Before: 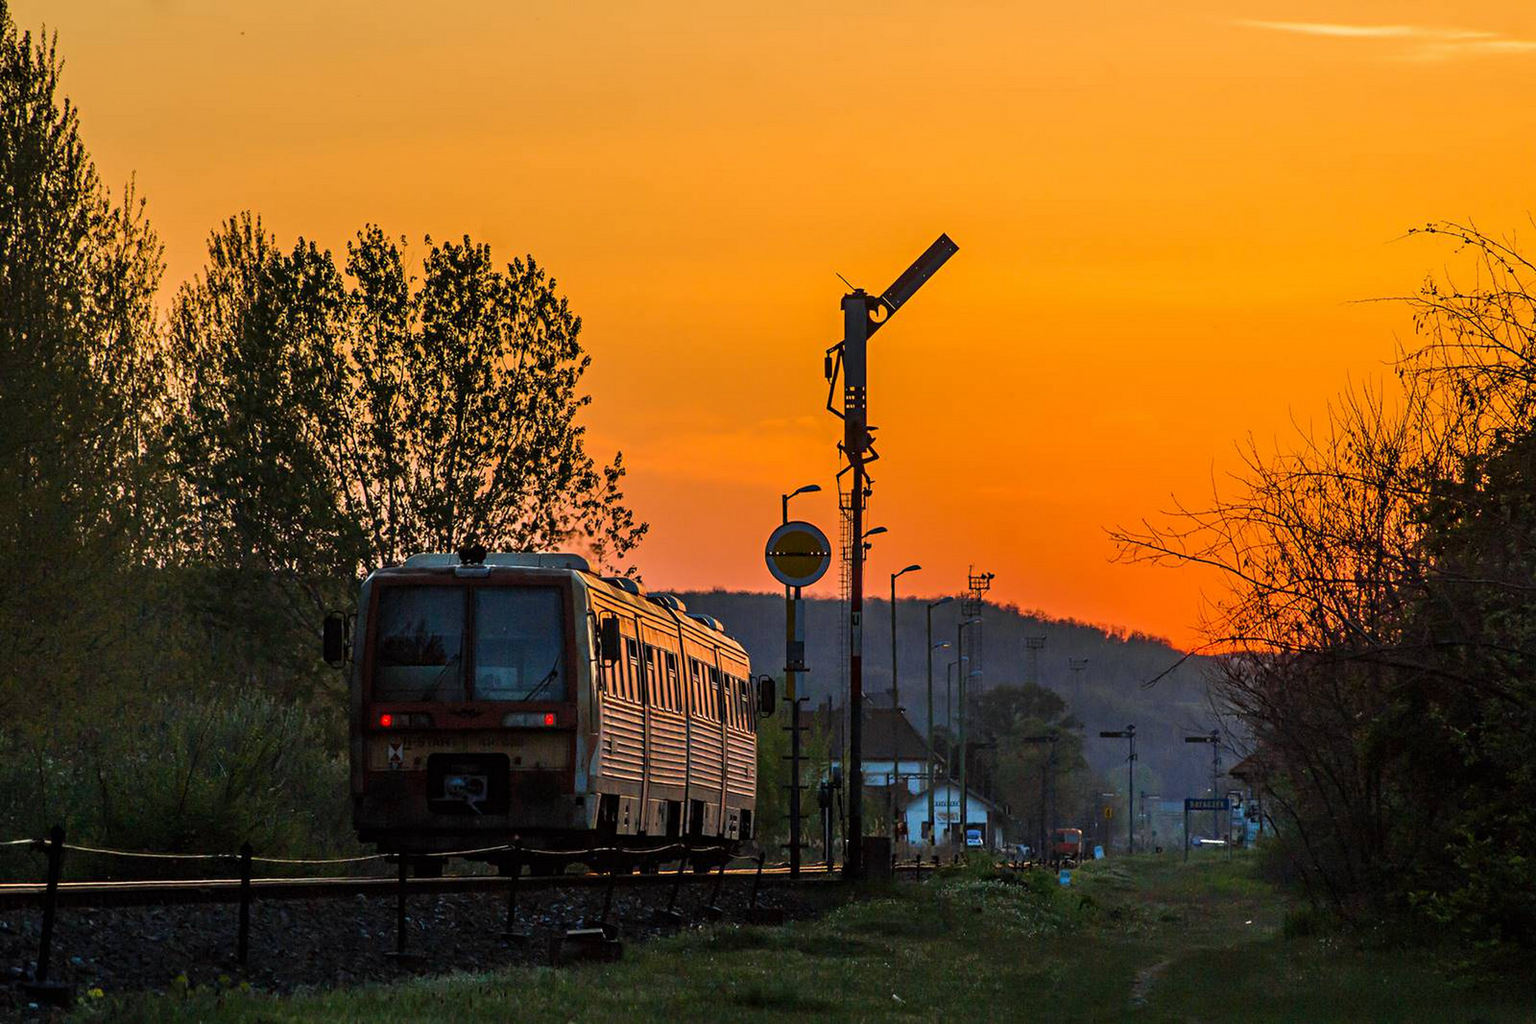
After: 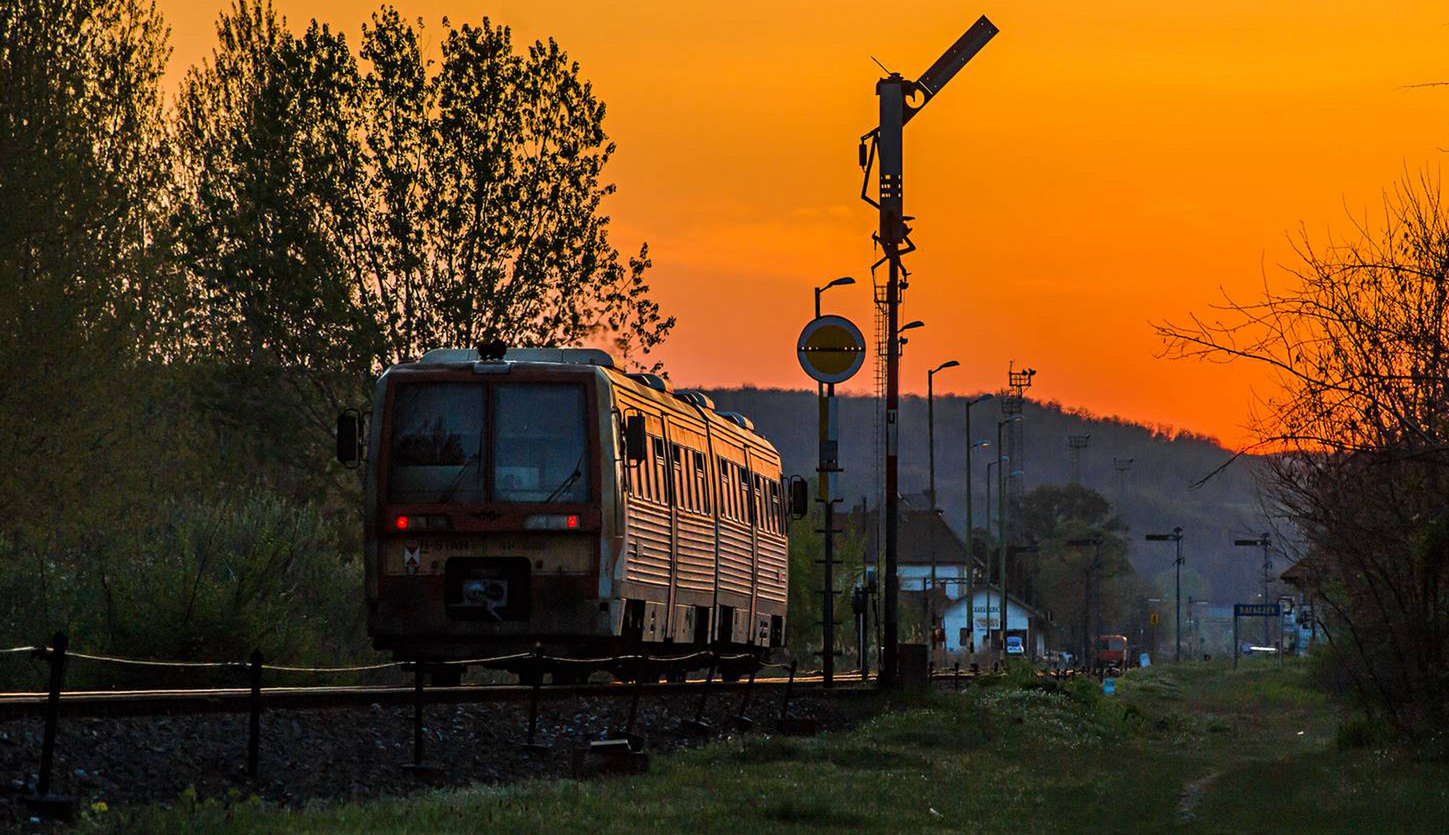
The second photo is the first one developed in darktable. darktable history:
crop: top 21.426%, right 9.431%, bottom 0.308%
